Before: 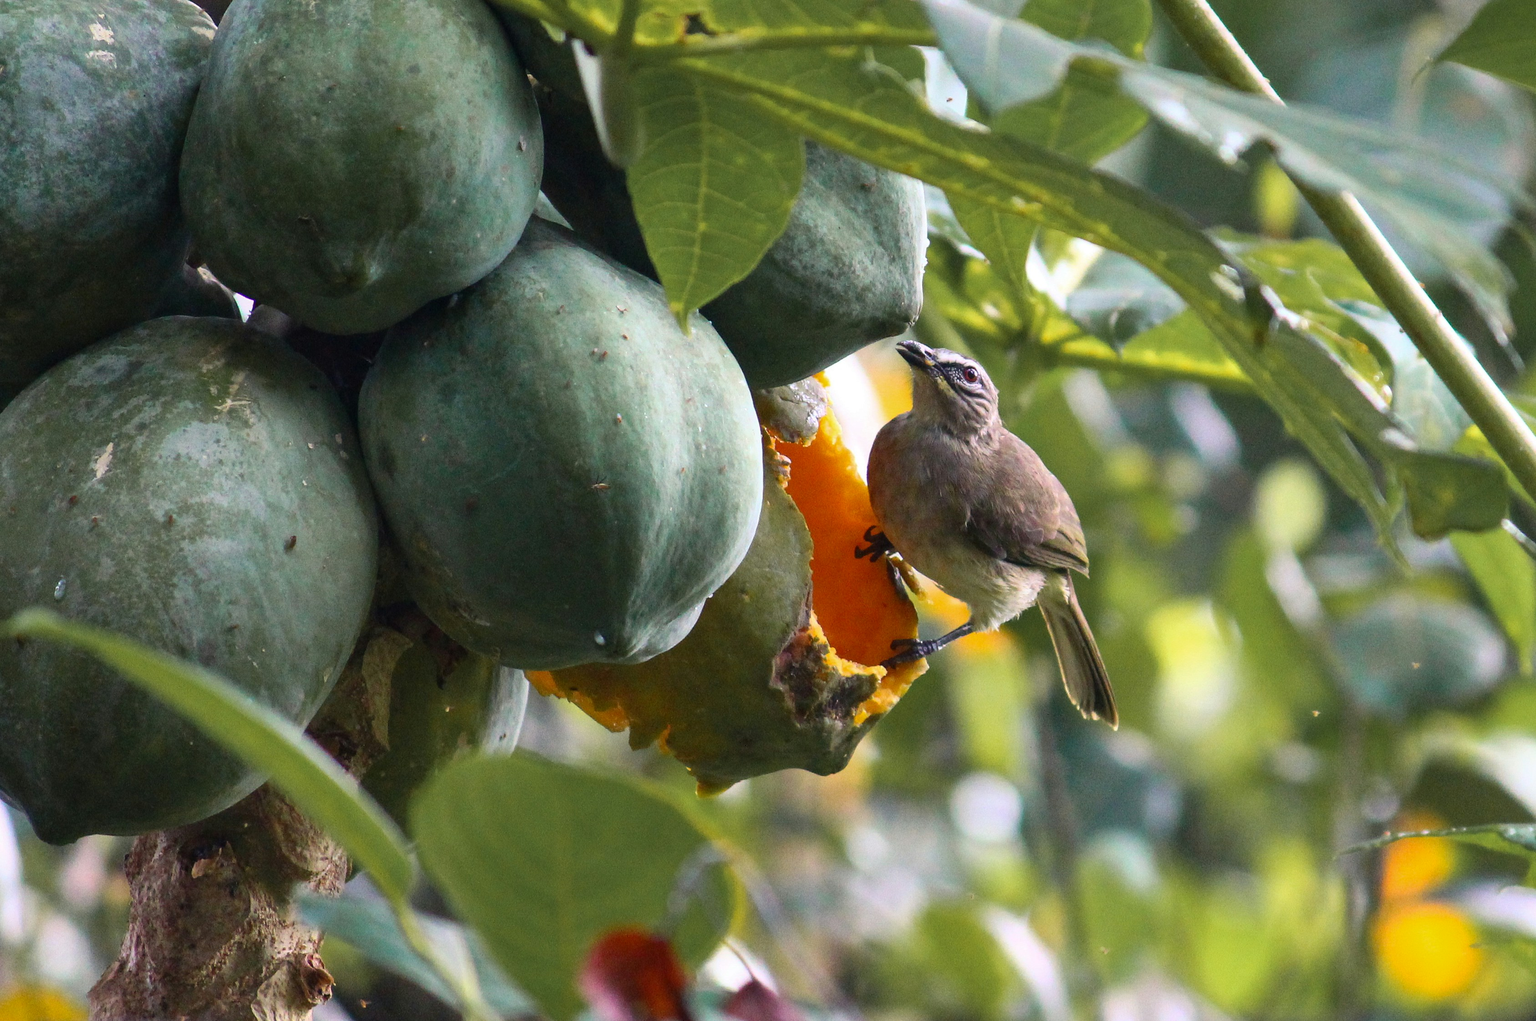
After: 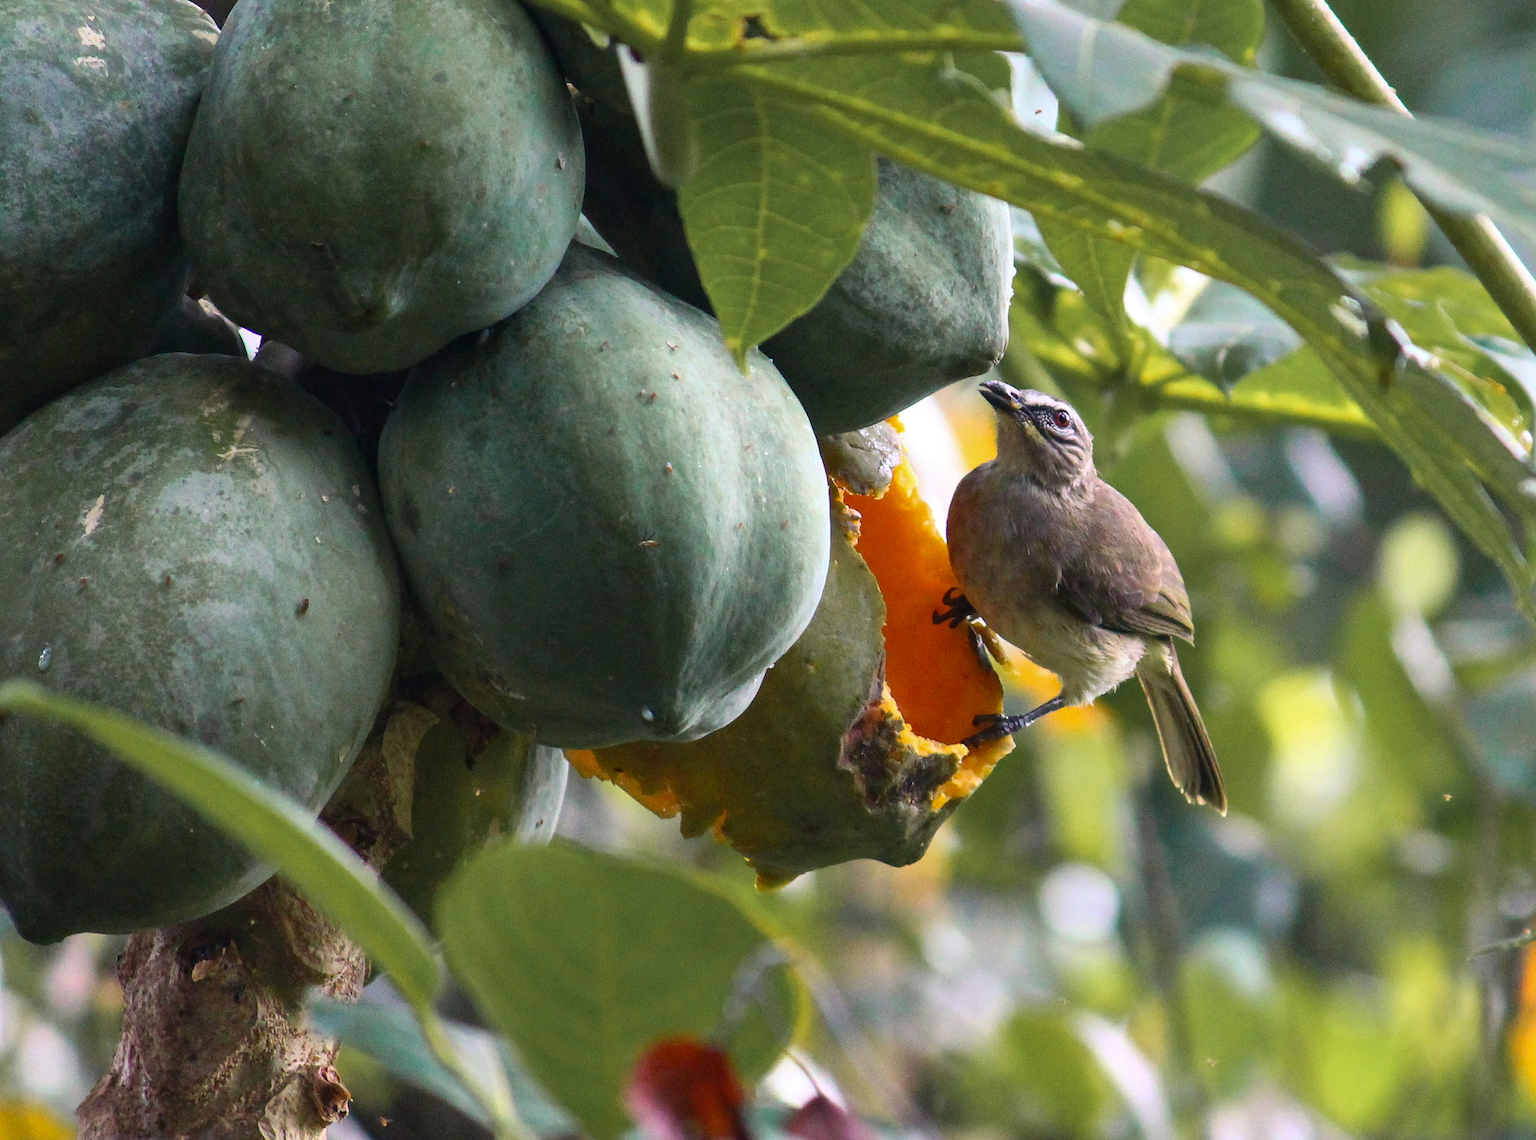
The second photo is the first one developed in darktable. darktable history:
crop and rotate: left 1.325%, right 9.115%
